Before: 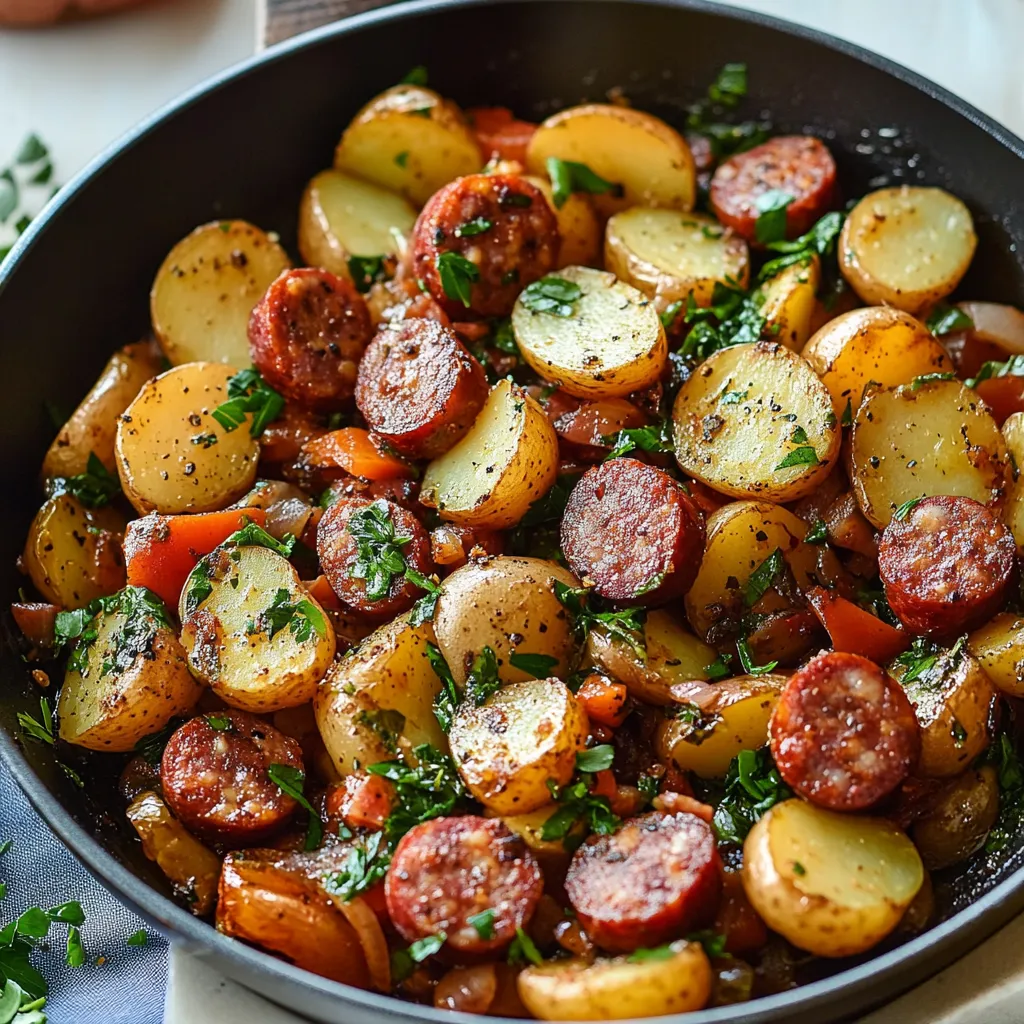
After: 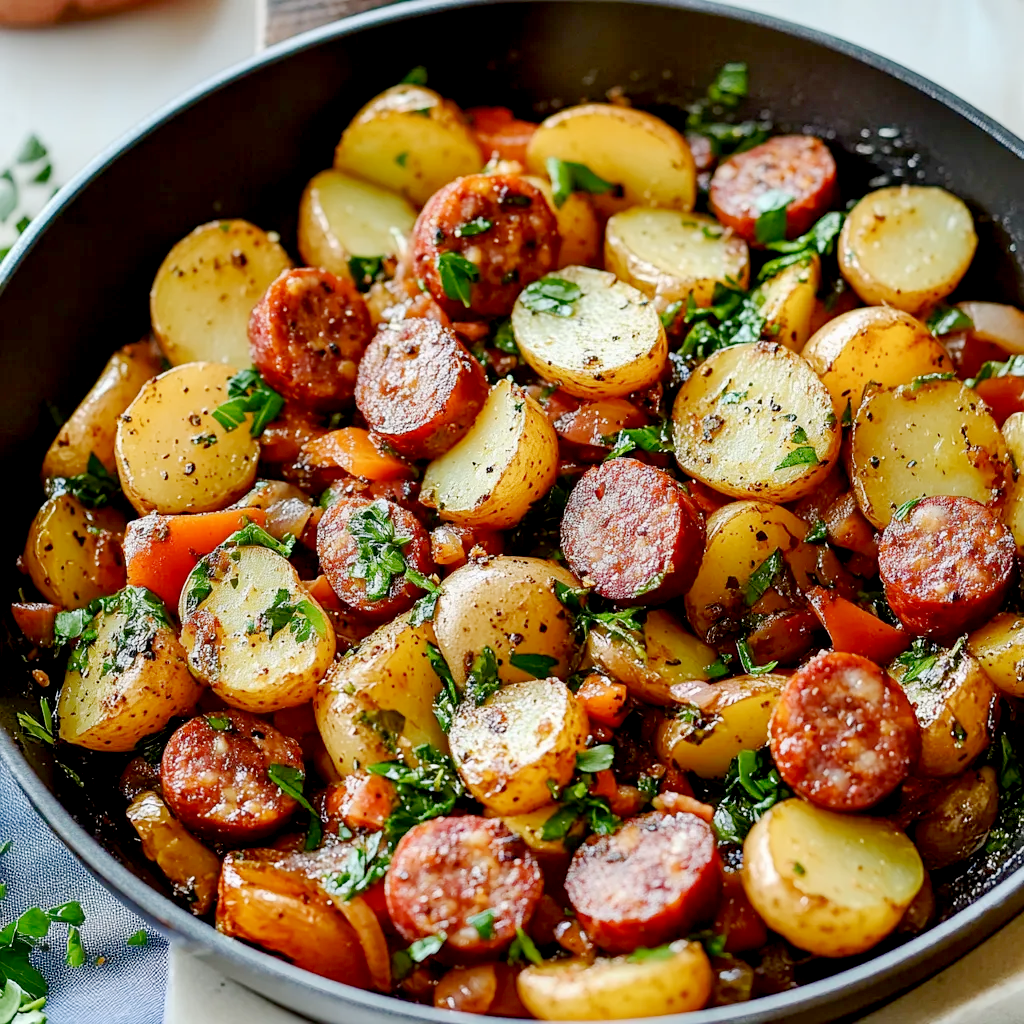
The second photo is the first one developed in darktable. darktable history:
exposure: black level correction 0.007, compensate highlight preservation false
tone equalizer: -7 EV 0.189 EV, -6 EV 0.124 EV, -5 EV 0.08 EV, -4 EV 0.073 EV, -2 EV -0.018 EV, -1 EV -0.02 EV, +0 EV -0.061 EV, edges refinement/feathering 500, mask exposure compensation -1.57 EV, preserve details no
base curve: curves: ch0 [(0, 0) (0.158, 0.273) (0.879, 0.895) (1, 1)], exposure shift 0.585, preserve colors none
